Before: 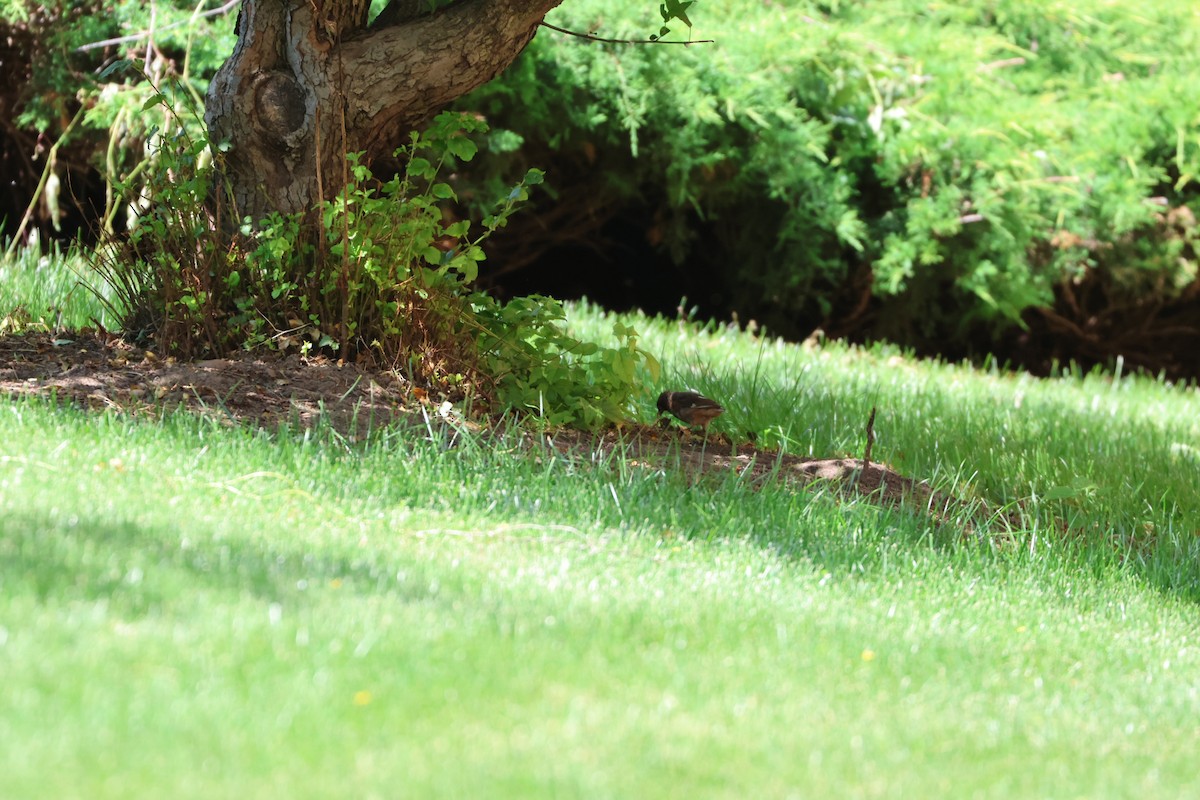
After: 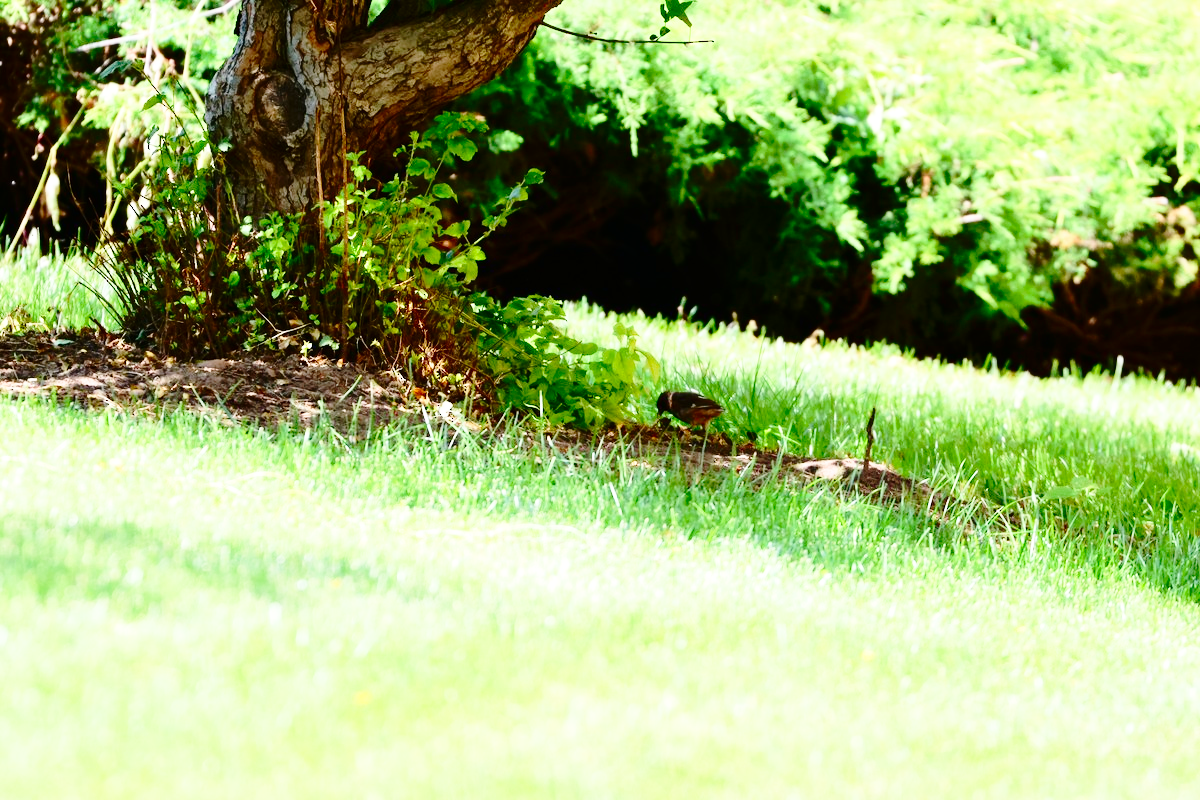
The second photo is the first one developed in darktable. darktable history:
contrast brightness saturation: contrast 0.21, brightness -0.11, saturation 0.21
base curve: curves: ch0 [(0, 0) (0.032, 0.037) (0.105, 0.228) (0.435, 0.76) (0.856, 0.983) (1, 1)], preserve colors none
